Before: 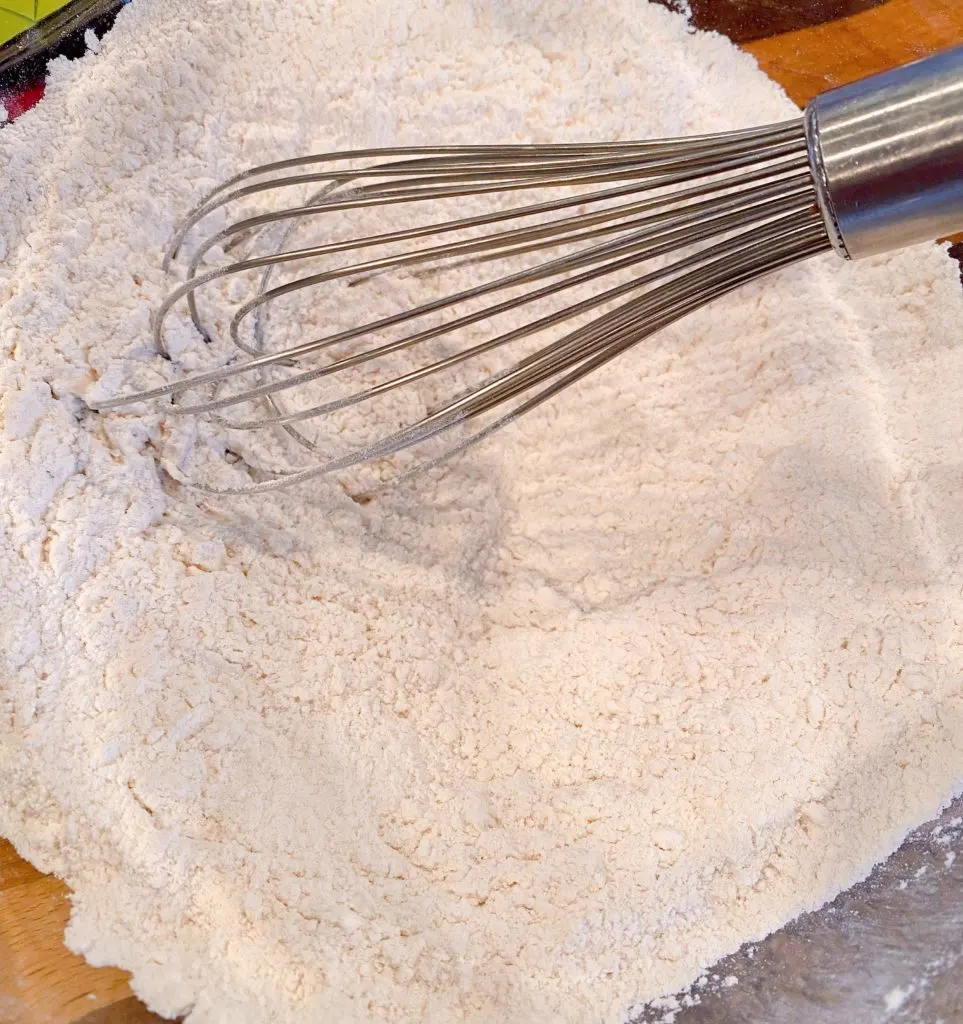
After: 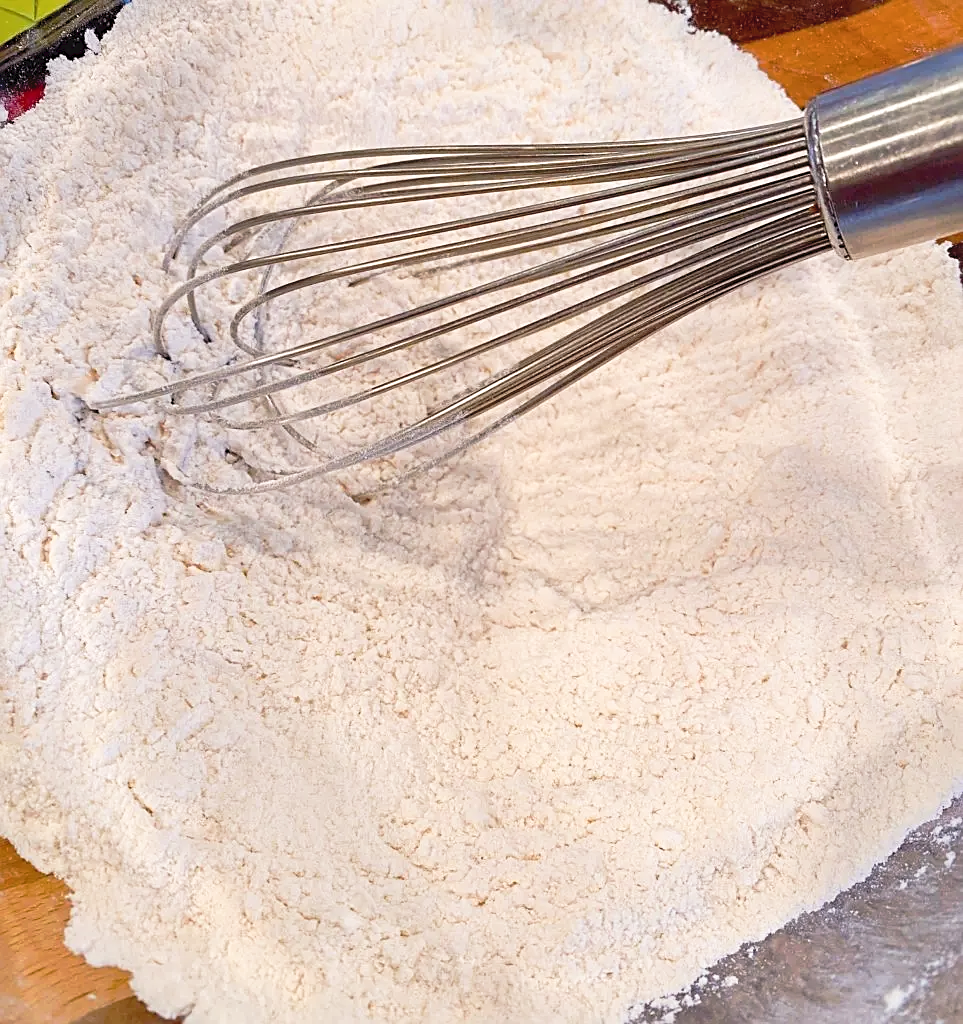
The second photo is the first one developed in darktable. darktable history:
sharpen: on, module defaults
color balance rgb: global vibrance 10%
tone curve: curves: ch0 [(0, 0) (0.003, 0.049) (0.011, 0.051) (0.025, 0.055) (0.044, 0.065) (0.069, 0.081) (0.1, 0.11) (0.136, 0.15) (0.177, 0.195) (0.224, 0.242) (0.277, 0.308) (0.335, 0.375) (0.399, 0.436) (0.468, 0.5) (0.543, 0.574) (0.623, 0.665) (0.709, 0.761) (0.801, 0.851) (0.898, 0.933) (1, 1)], preserve colors none
